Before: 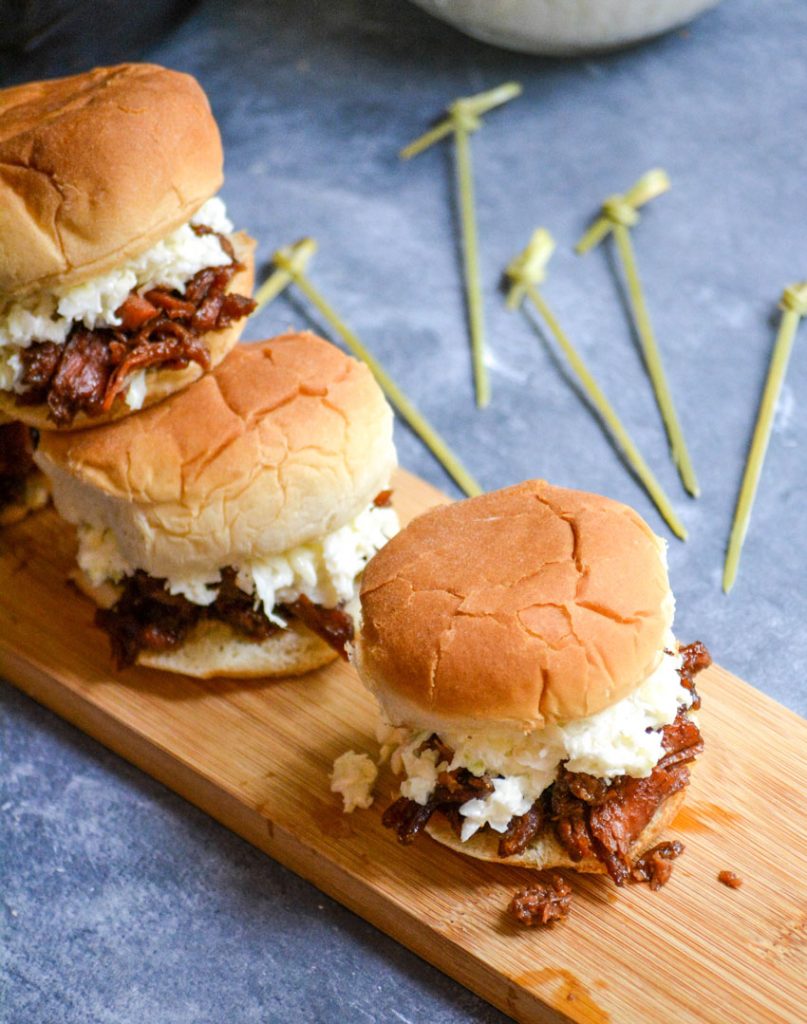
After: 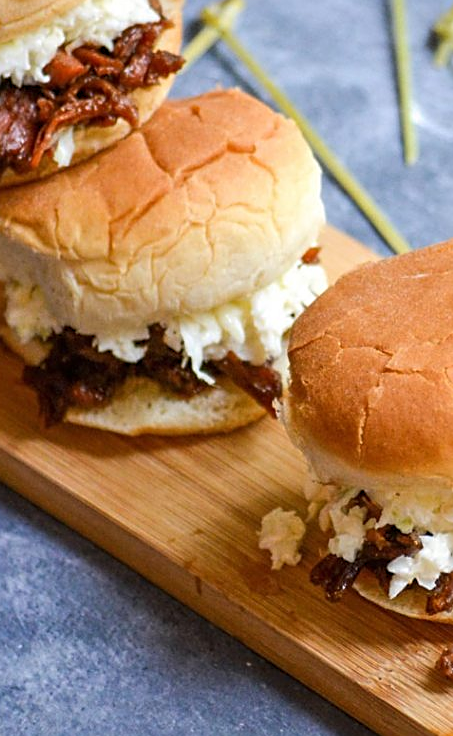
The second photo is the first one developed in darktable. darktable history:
tone equalizer: smoothing diameter 24.89%, edges refinement/feathering 9.07, preserve details guided filter
crop: left 9.005%, top 23.795%, right 34.829%, bottom 4.265%
sharpen: on, module defaults
